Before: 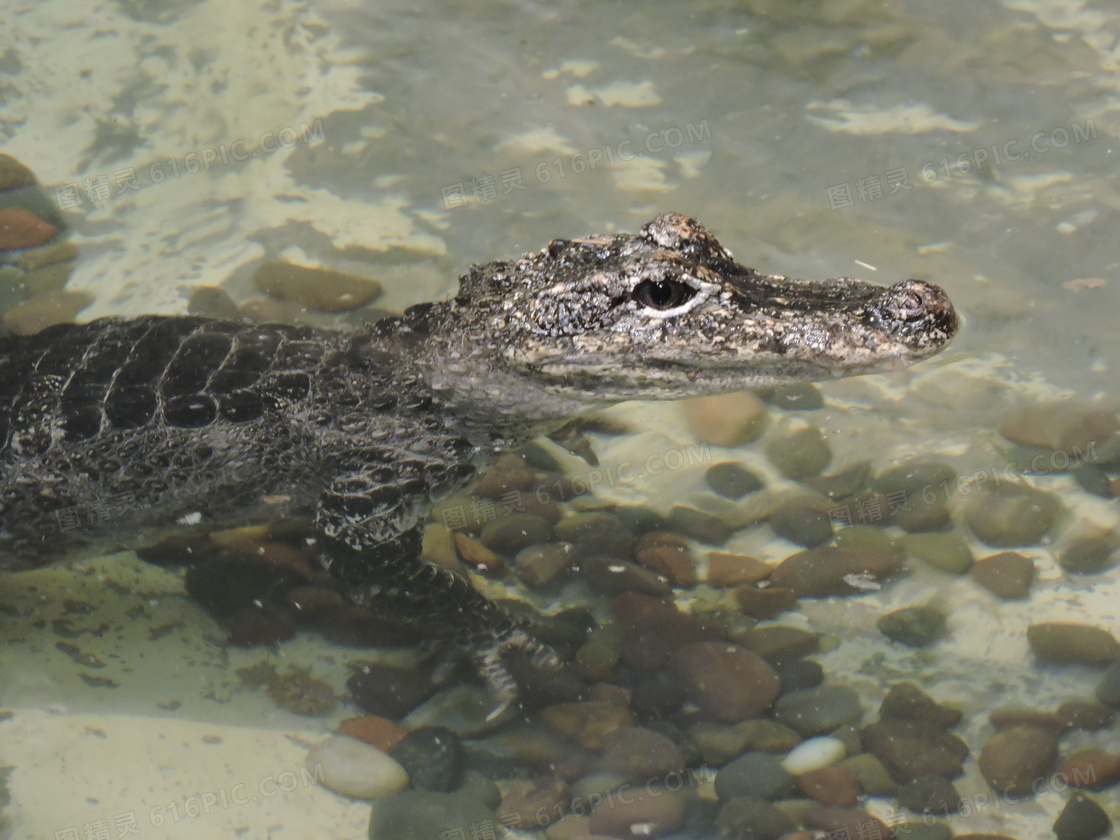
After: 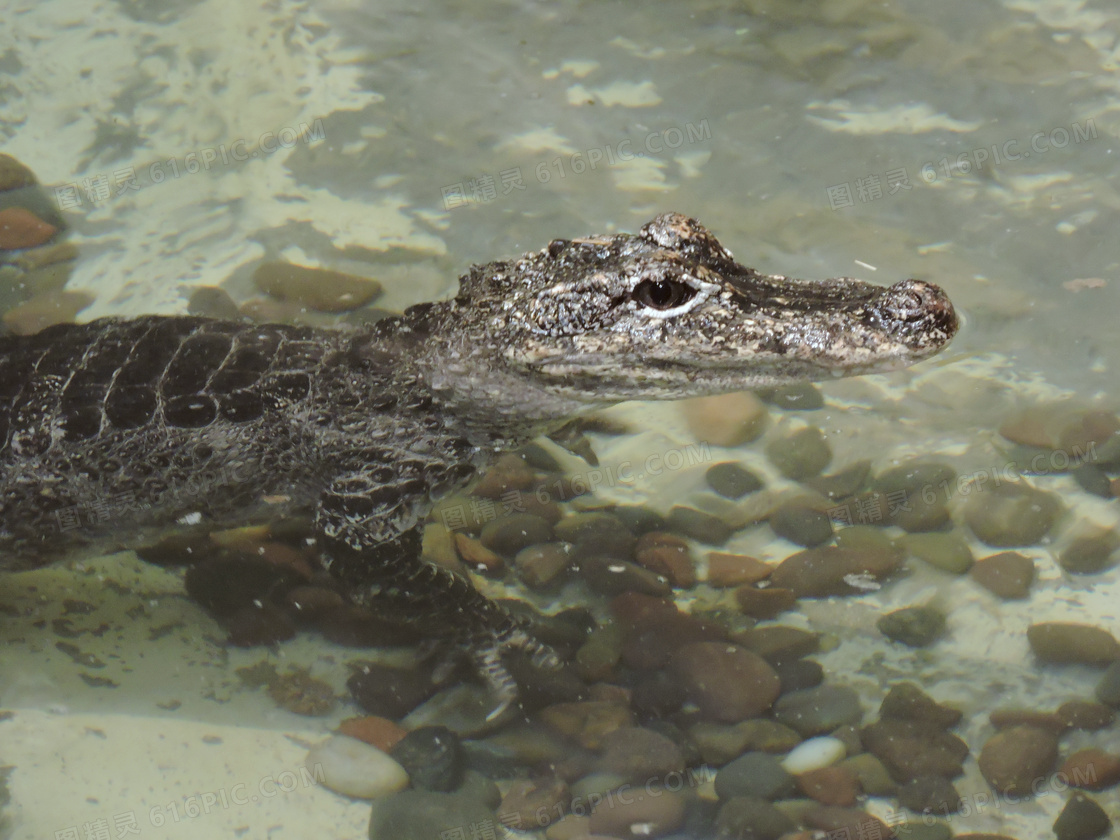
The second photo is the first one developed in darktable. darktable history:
color correction: highlights a* -5.05, highlights b* -3.12, shadows a* 3.74, shadows b* 4.14
